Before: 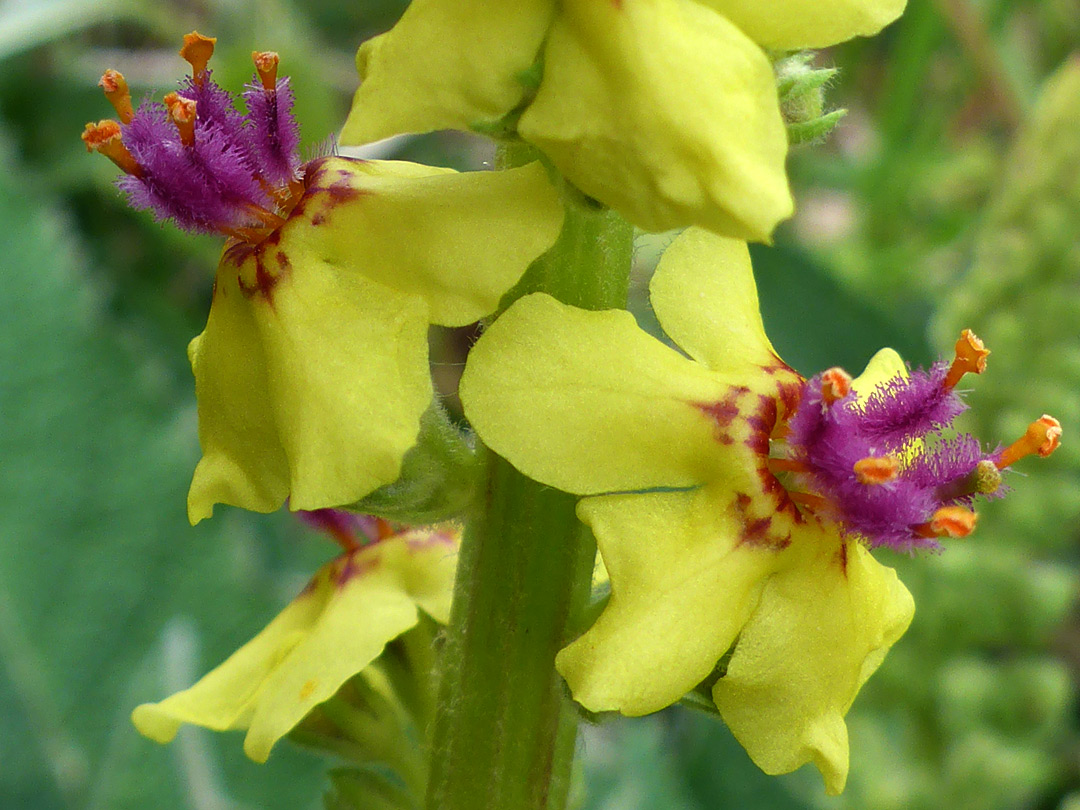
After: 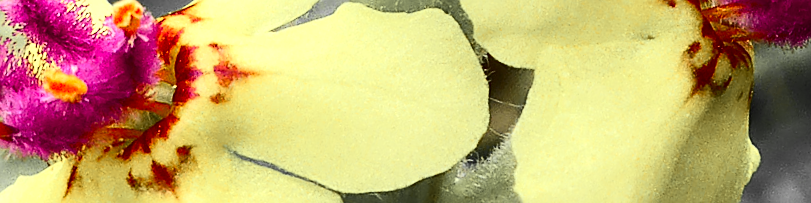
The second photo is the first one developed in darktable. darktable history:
crop and rotate: angle 16.12°, top 30.835%, bottom 35.653%
tone equalizer: -8 EV -0.75 EV, -7 EV -0.7 EV, -6 EV -0.6 EV, -5 EV -0.4 EV, -3 EV 0.4 EV, -2 EV 0.6 EV, -1 EV 0.7 EV, +0 EV 0.75 EV, edges refinement/feathering 500, mask exposure compensation -1.57 EV, preserve details no
tone curve: curves: ch0 [(0, 0.008) (0.107, 0.083) (0.283, 0.287) (0.429, 0.51) (0.607, 0.739) (0.789, 0.893) (0.998, 0.978)]; ch1 [(0, 0) (0.323, 0.339) (0.438, 0.427) (0.478, 0.484) (0.502, 0.502) (0.527, 0.525) (0.571, 0.579) (0.608, 0.629) (0.669, 0.704) (0.859, 0.899) (1, 1)]; ch2 [(0, 0) (0.33, 0.347) (0.421, 0.456) (0.473, 0.498) (0.502, 0.504) (0.522, 0.524) (0.549, 0.567) (0.593, 0.626) (0.676, 0.724) (1, 1)], color space Lab, independent channels, preserve colors none
color zones: curves: ch1 [(0, 0.679) (0.143, 0.647) (0.286, 0.261) (0.378, -0.011) (0.571, 0.396) (0.714, 0.399) (0.857, 0.406) (1, 0.679)]
sharpen: on, module defaults
